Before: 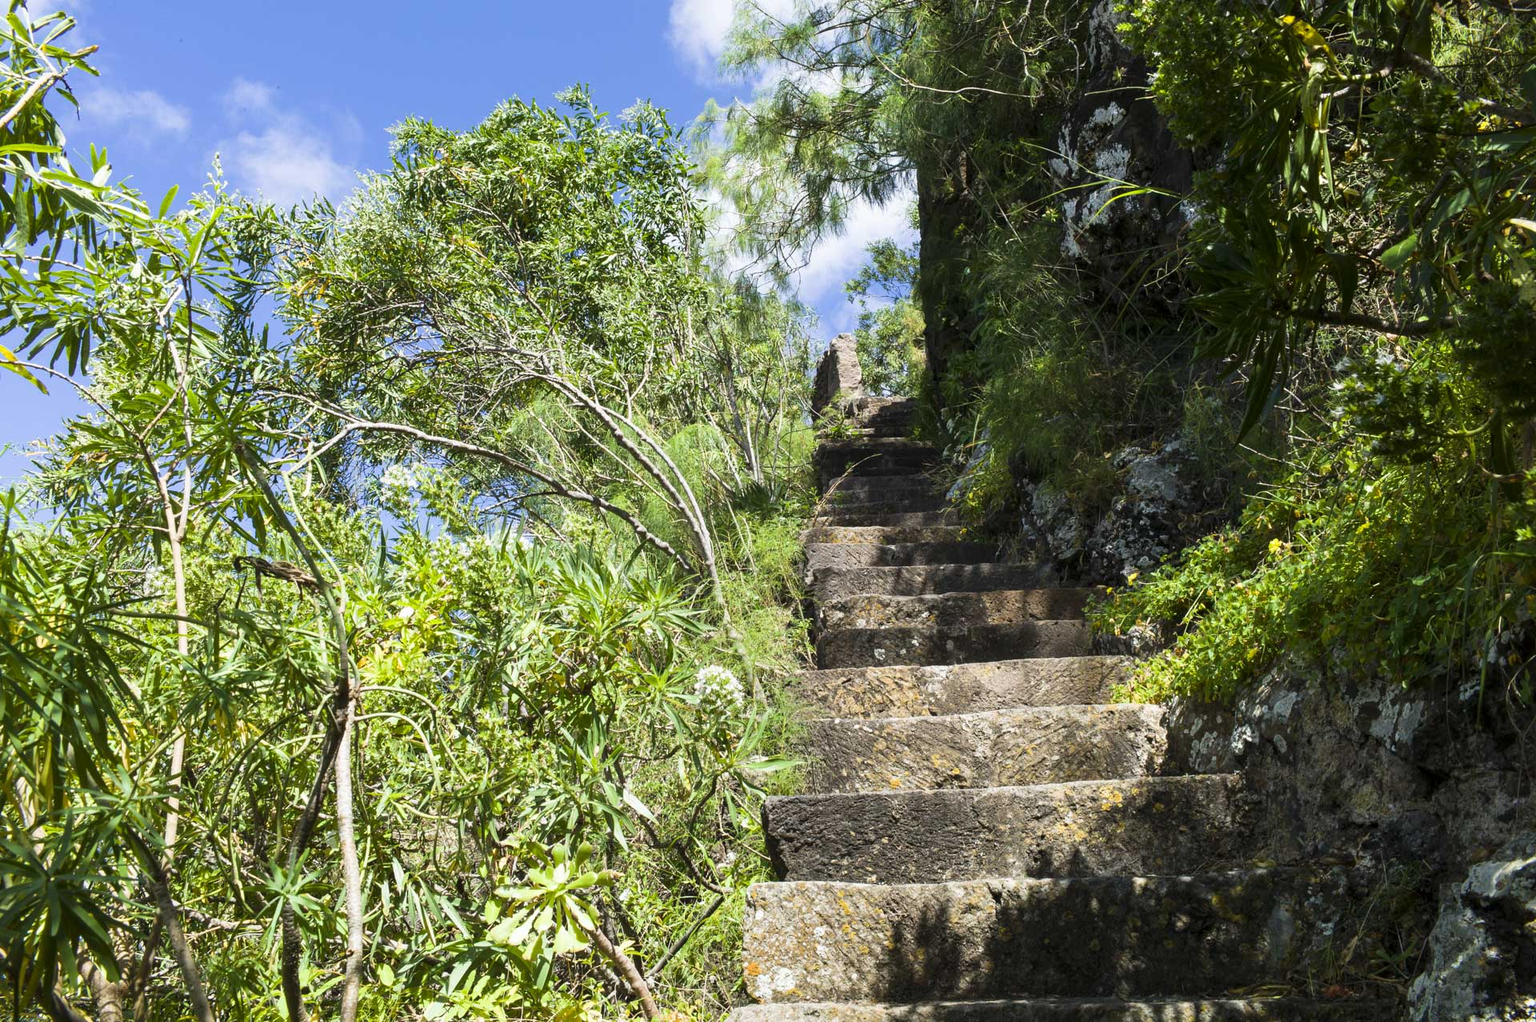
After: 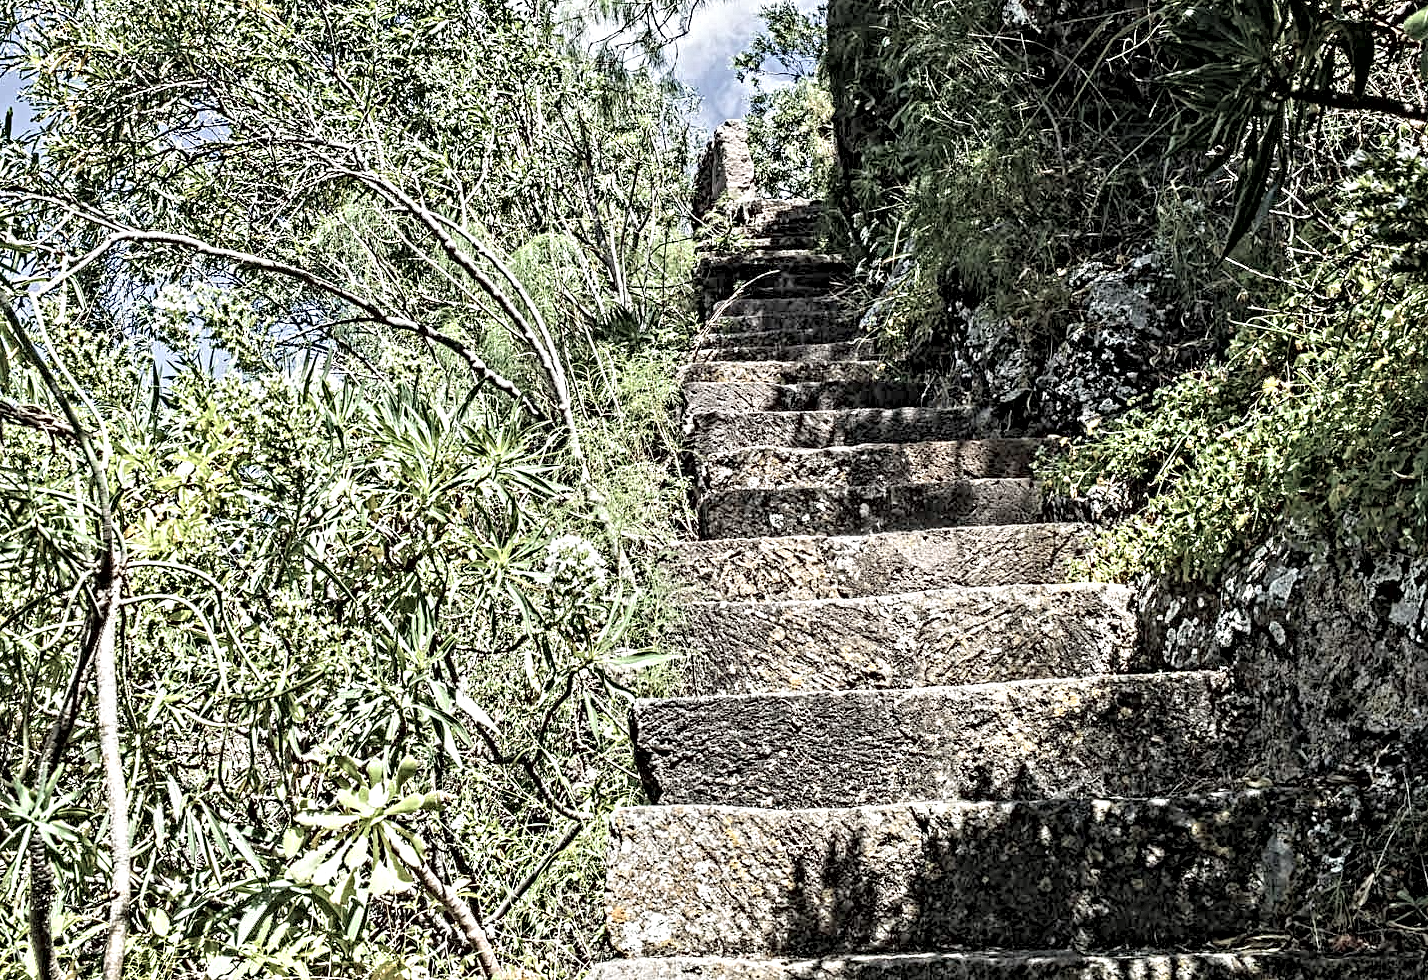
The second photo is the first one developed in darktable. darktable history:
contrast brightness saturation: brightness 0.186, saturation -0.513
crop: left 16.852%, top 23.276%, right 8.752%
contrast equalizer: y [[0.406, 0.494, 0.589, 0.753, 0.877, 0.999], [0.5 ×6], [0.5 ×6], [0 ×6], [0 ×6]]
